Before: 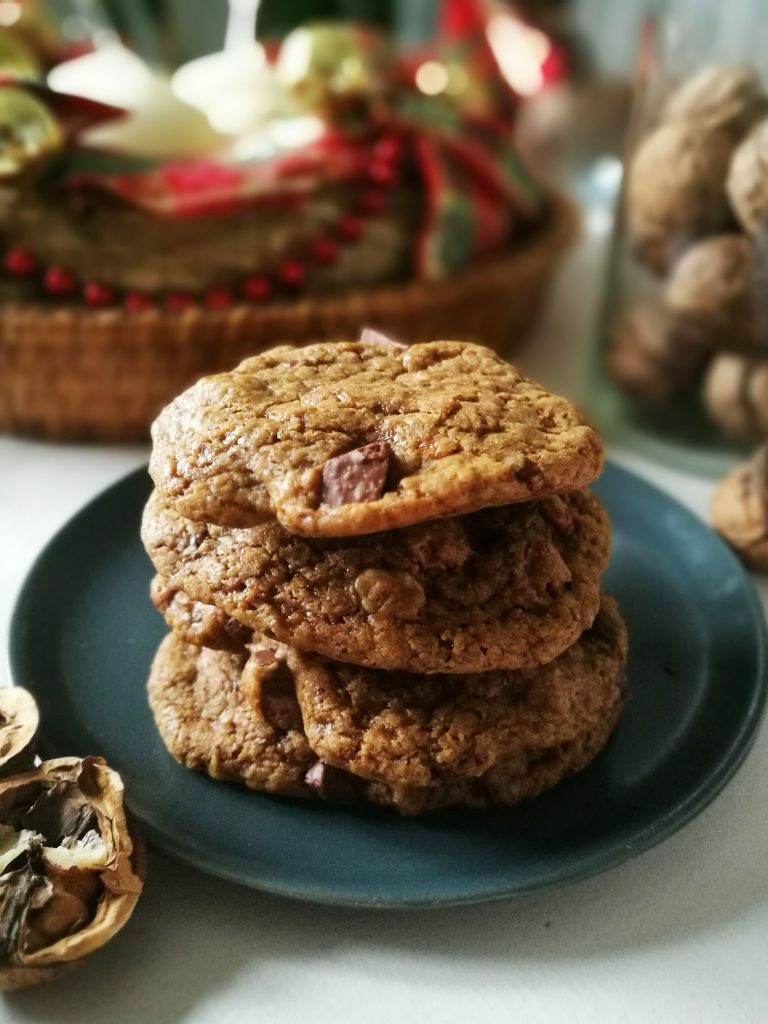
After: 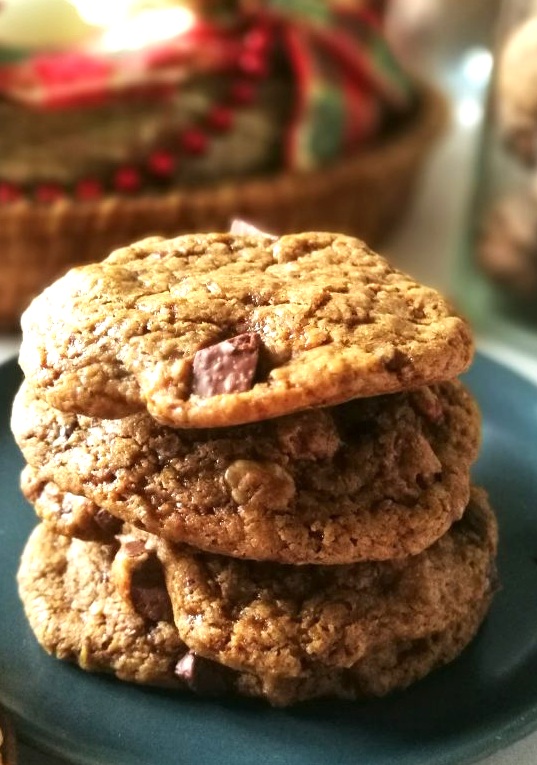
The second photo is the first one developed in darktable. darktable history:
crop and rotate: left 17.046%, top 10.659%, right 12.989%, bottom 14.553%
exposure: exposure 0.766 EV, compensate highlight preservation false
